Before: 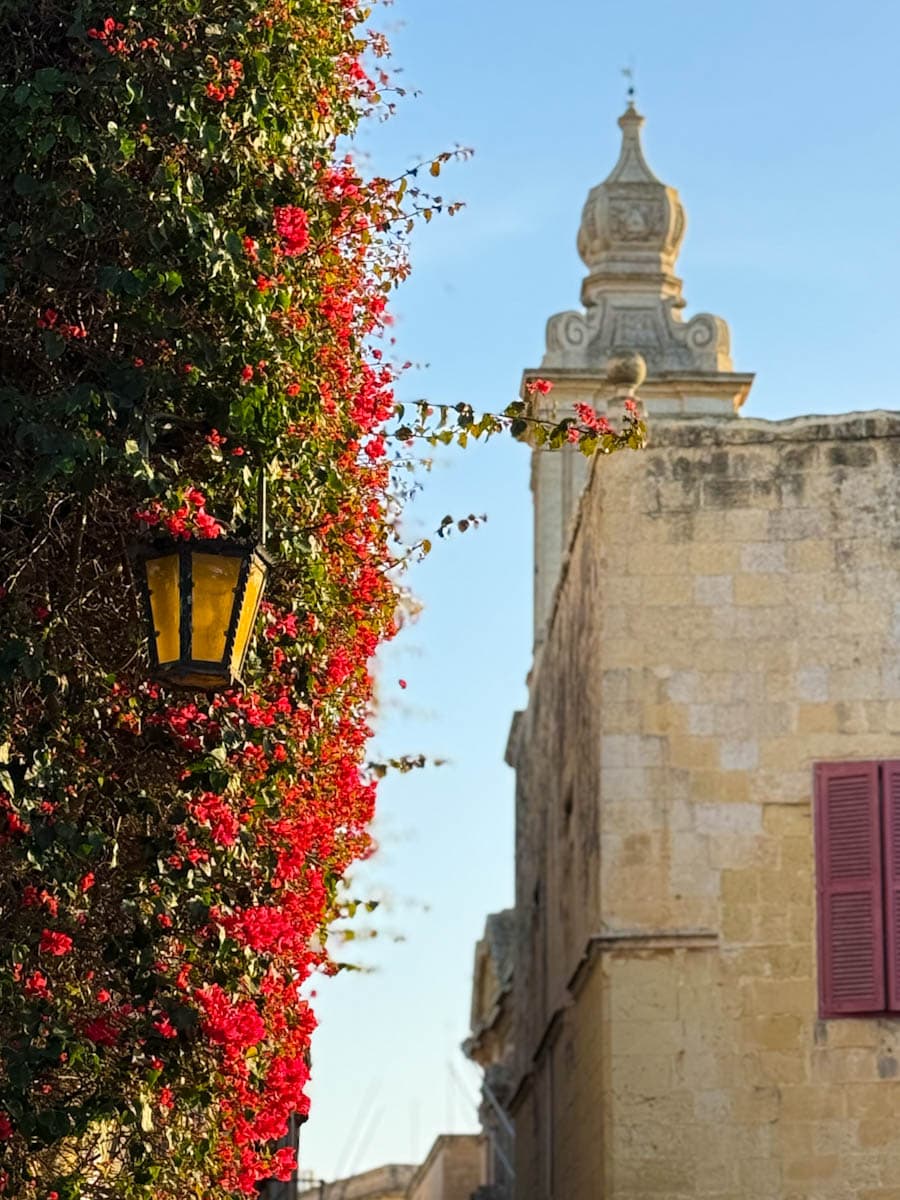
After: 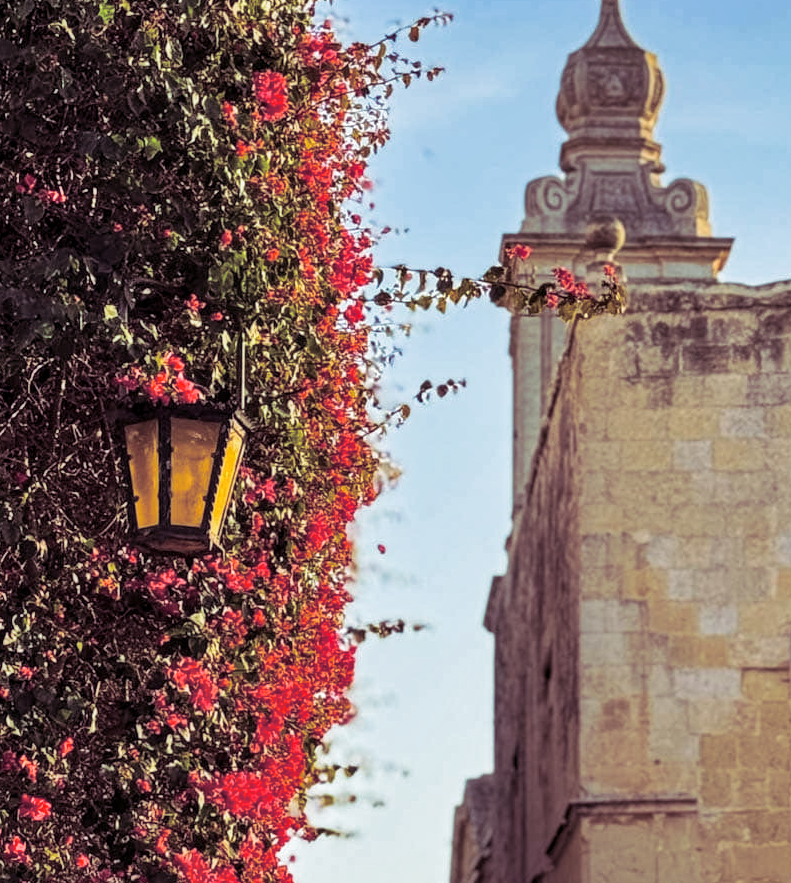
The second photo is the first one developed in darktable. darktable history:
split-toning: shadows › hue 316.8°, shadows › saturation 0.47, highlights › hue 201.6°, highlights › saturation 0, balance -41.97, compress 28.01%
shadows and highlights: low approximation 0.01, soften with gaussian
crop and rotate: left 2.425%, top 11.305%, right 9.6%, bottom 15.08%
local contrast: on, module defaults
